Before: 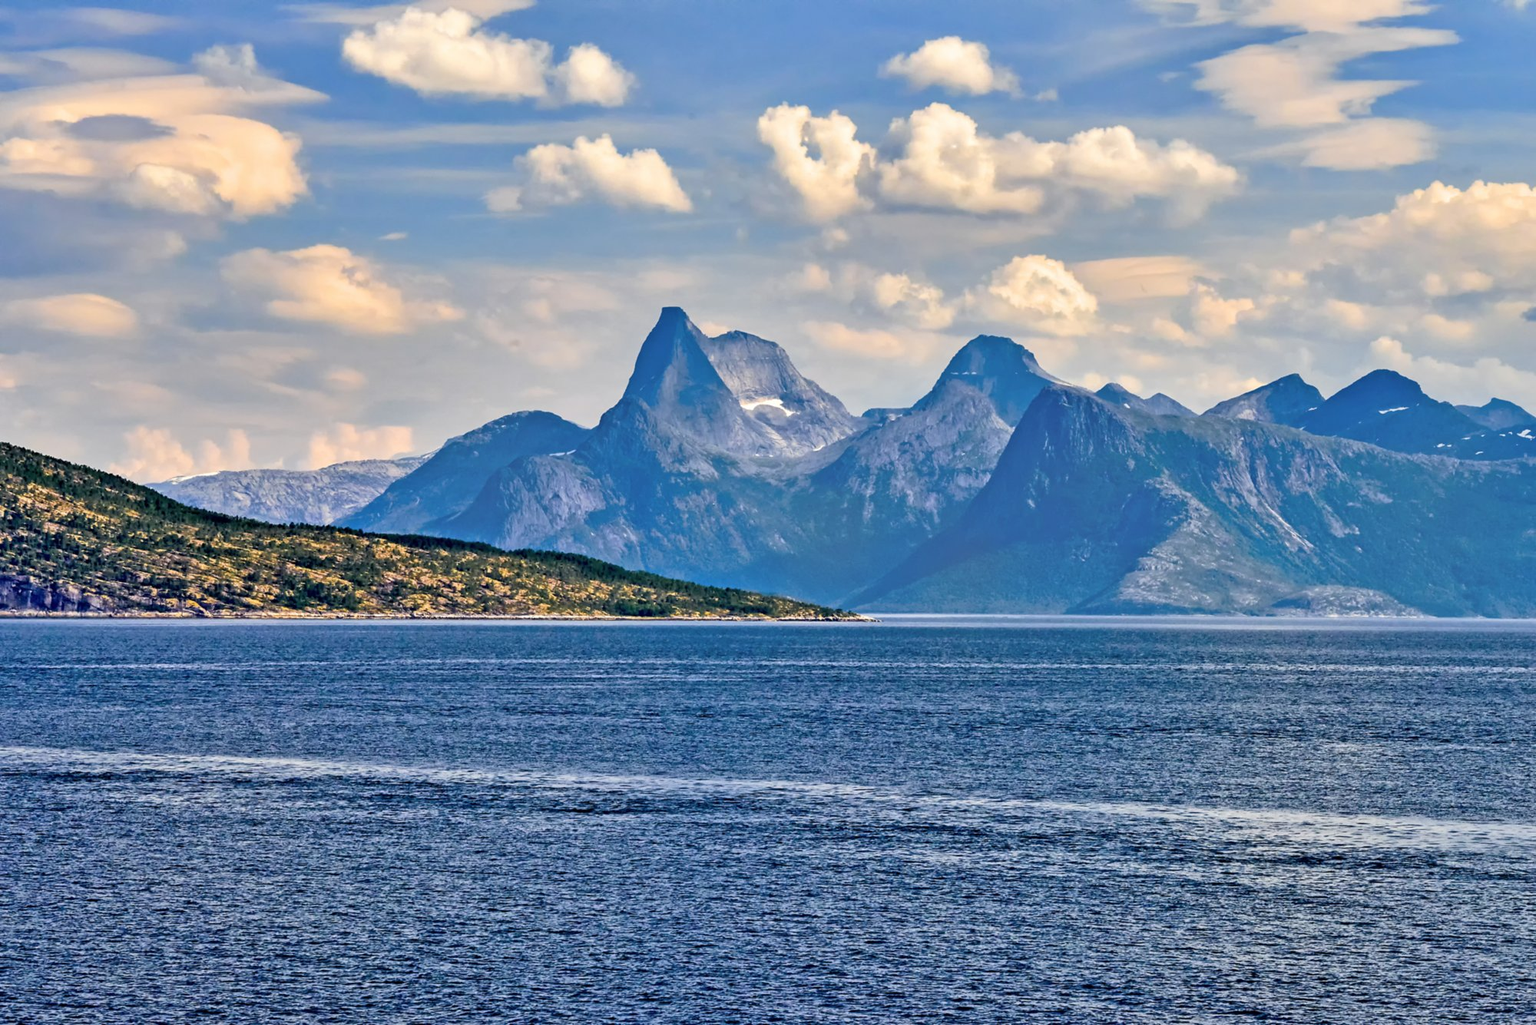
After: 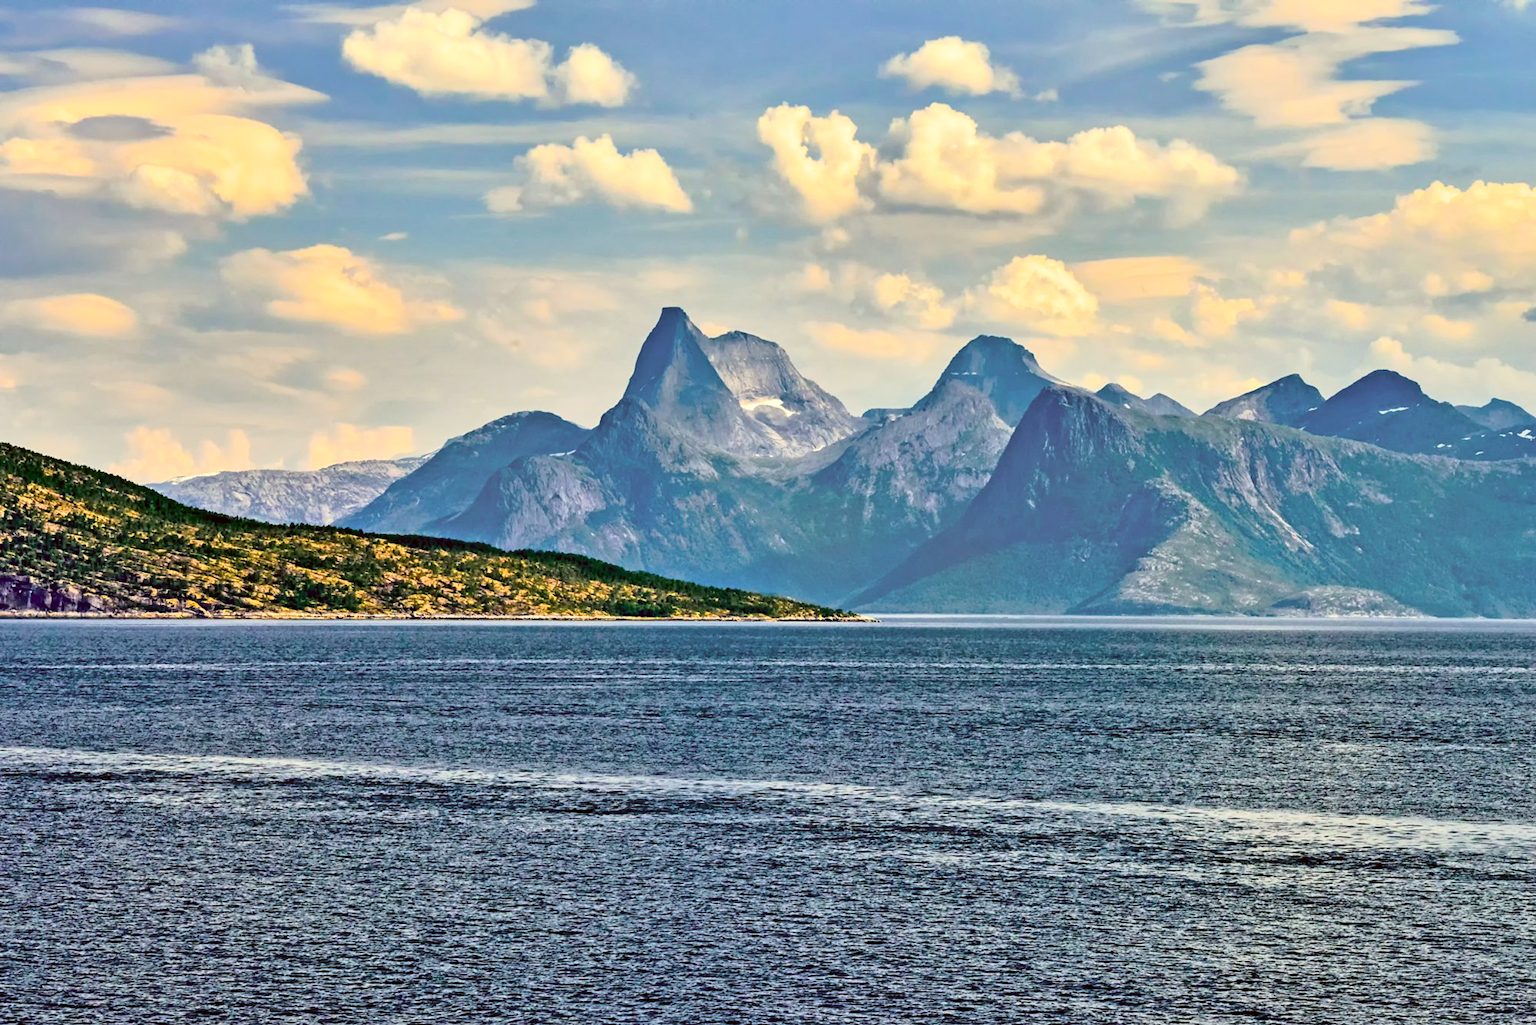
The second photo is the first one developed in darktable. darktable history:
color correction: highlights a* -1.43, highlights b* 10.12, shadows a* 0.395, shadows b* 19.35
tone curve: curves: ch0 [(0, 0) (0.234, 0.191) (0.48, 0.534) (0.608, 0.667) (0.725, 0.809) (0.864, 0.922) (1, 1)]; ch1 [(0, 0) (0.453, 0.43) (0.5, 0.5) (0.615, 0.649) (1, 1)]; ch2 [(0, 0) (0.5, 0.5) (0.586, 0.617) (1, 1)], color space Lab, independent channels, preserve colors none
